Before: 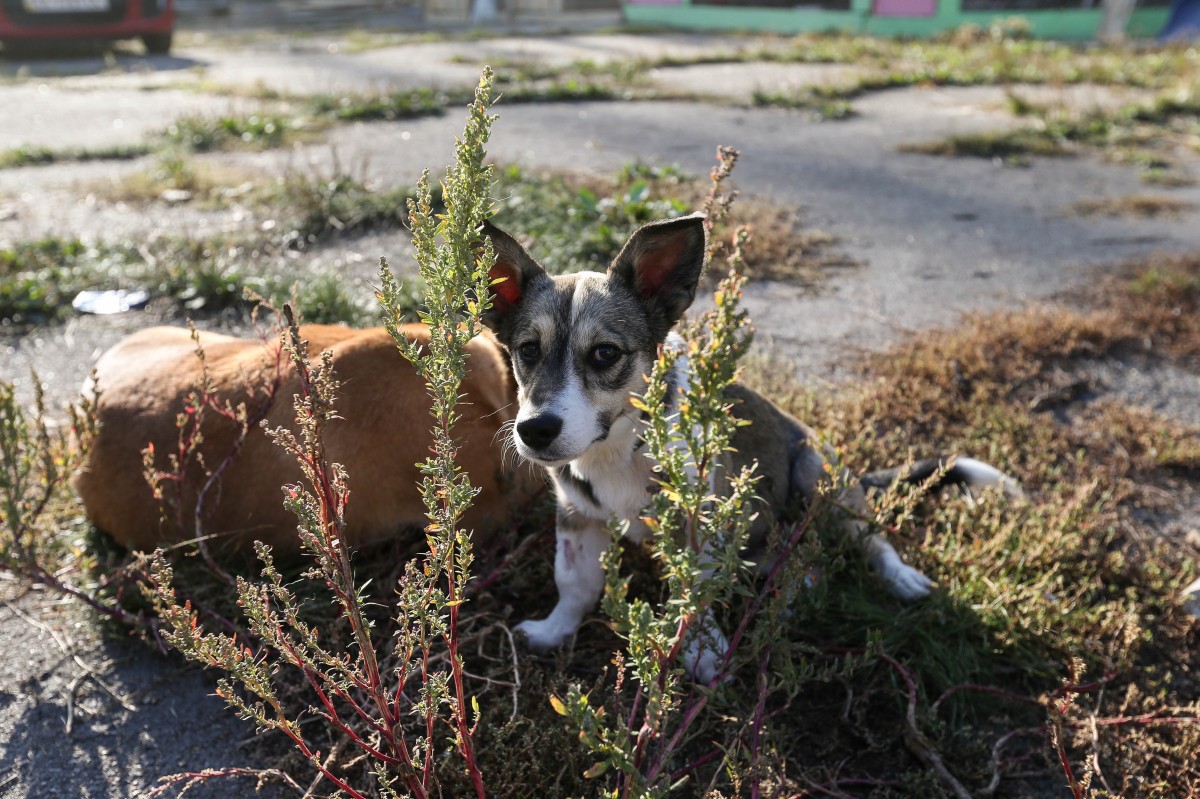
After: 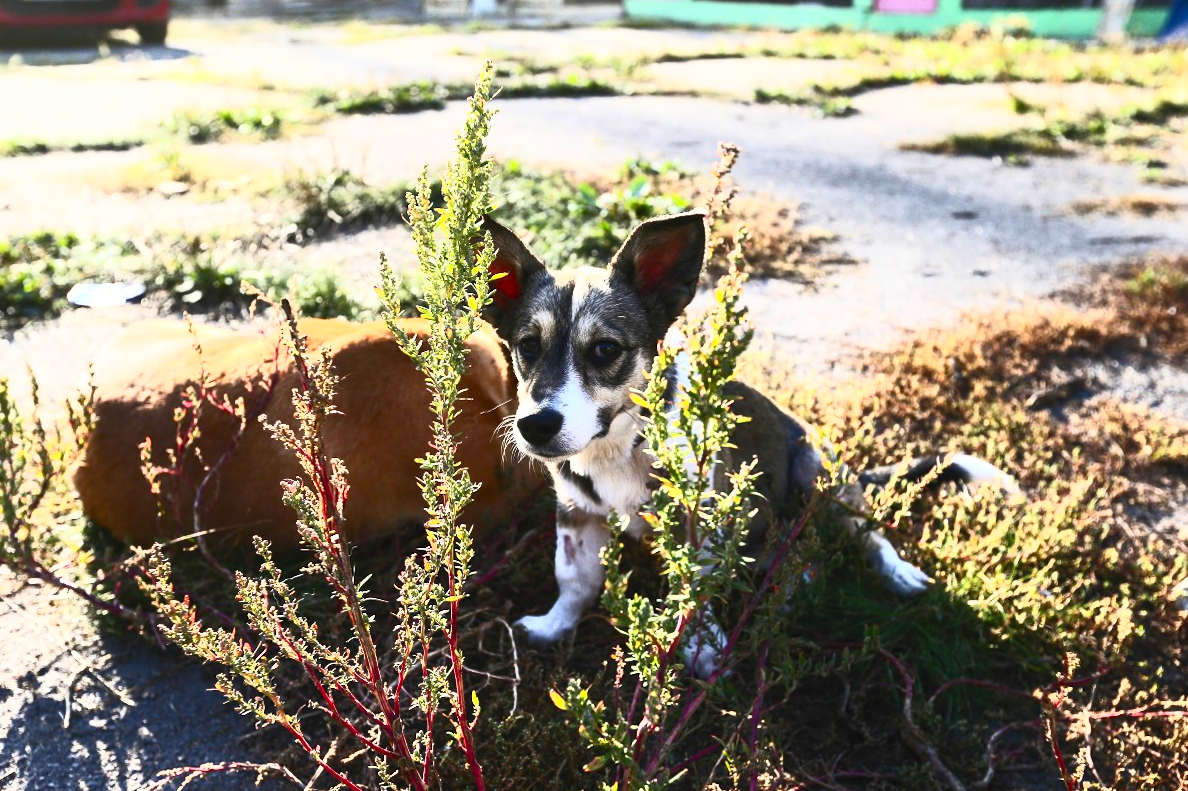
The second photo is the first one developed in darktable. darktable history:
contrast brightness saturation: contrast 0.83, brightness 0.59, saturation 0.59
rotate and perspective: rotation 0.174°, lens shift (vertical) 0.013, lens shift (horizontal) 0.019, shear 0.001, automatic cropping original format, crop left 0.007, crop right 0.991, crop top 0.016, crop bottom 0.997
